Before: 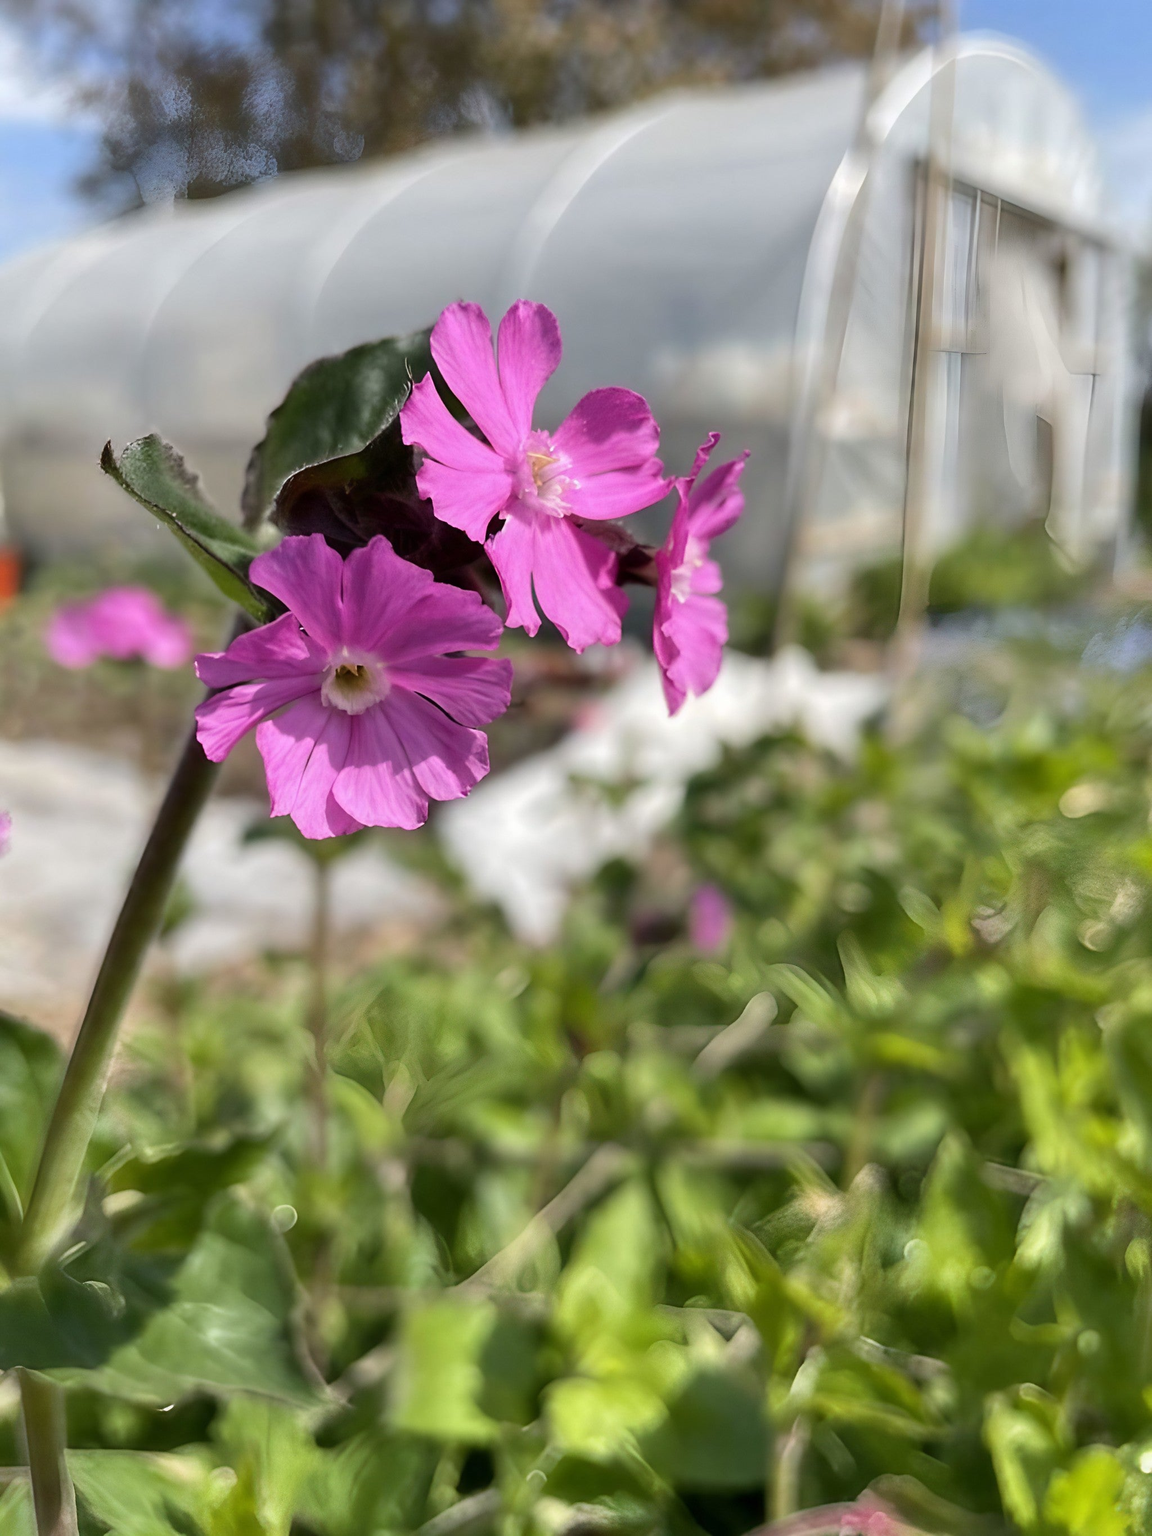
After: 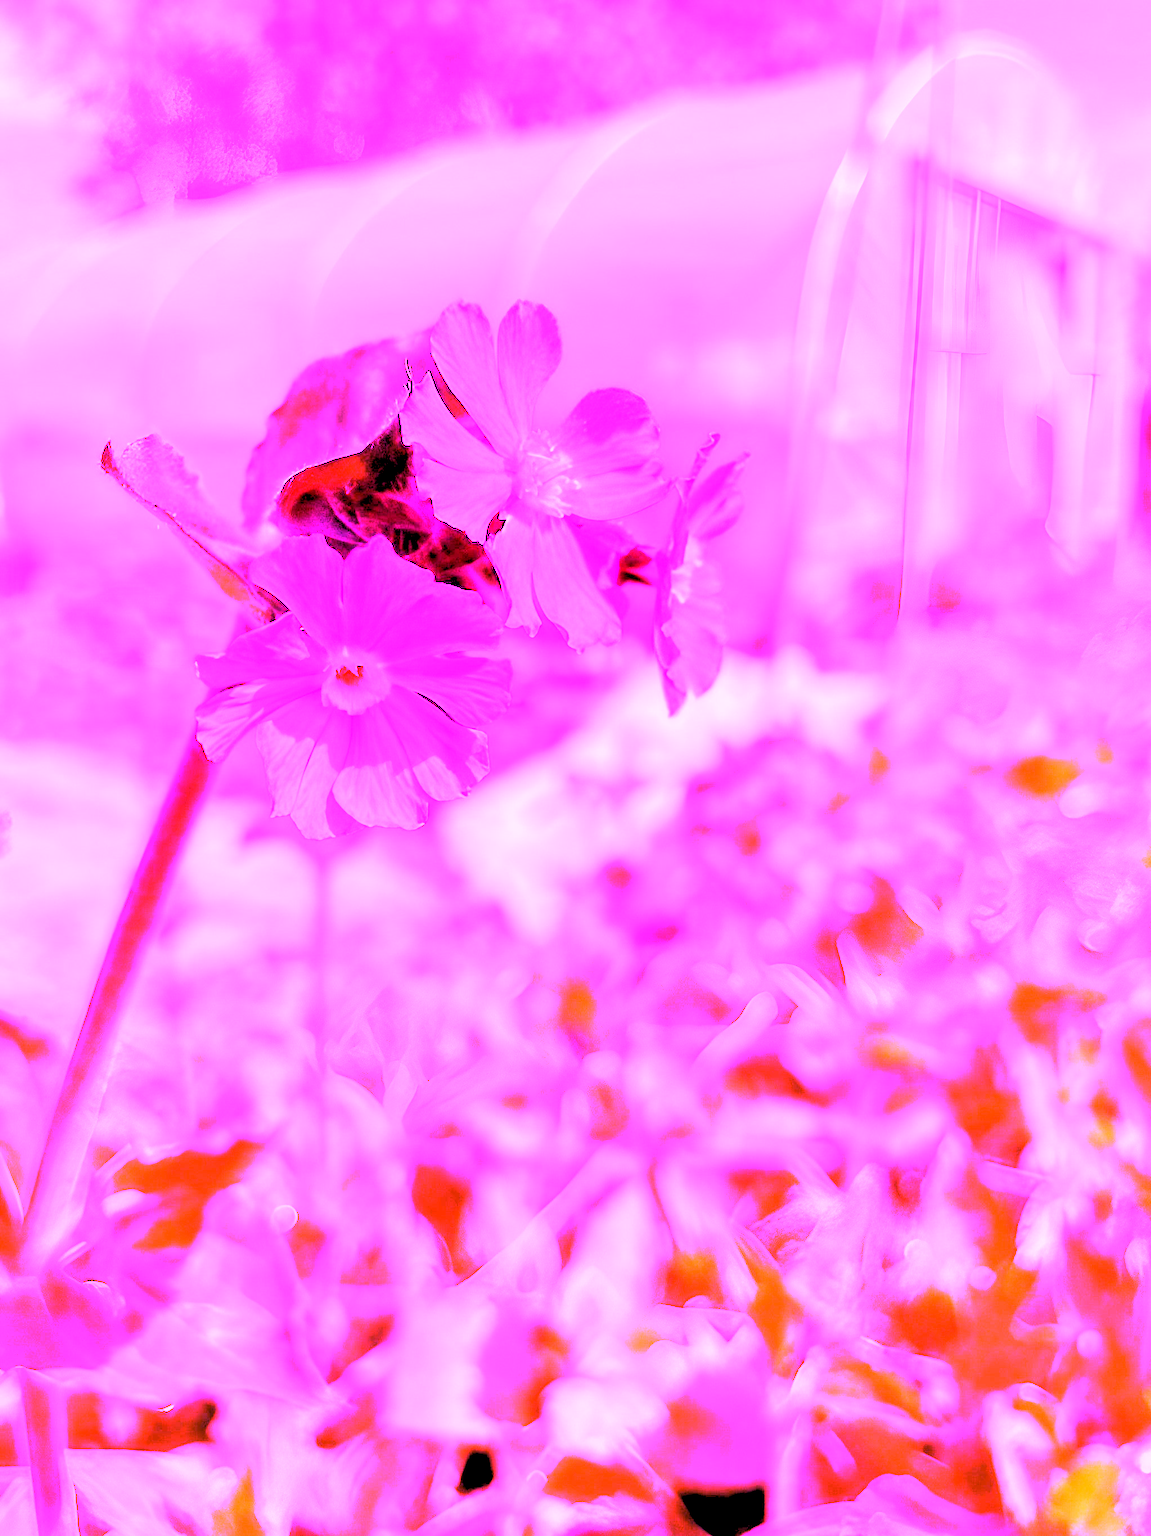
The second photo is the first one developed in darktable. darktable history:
rgb levels: levels [[0.029, 0.461, 0.922], [0, 0.5, 1], [0, 0.5, 1]]
white balance: red 8, blue 8
